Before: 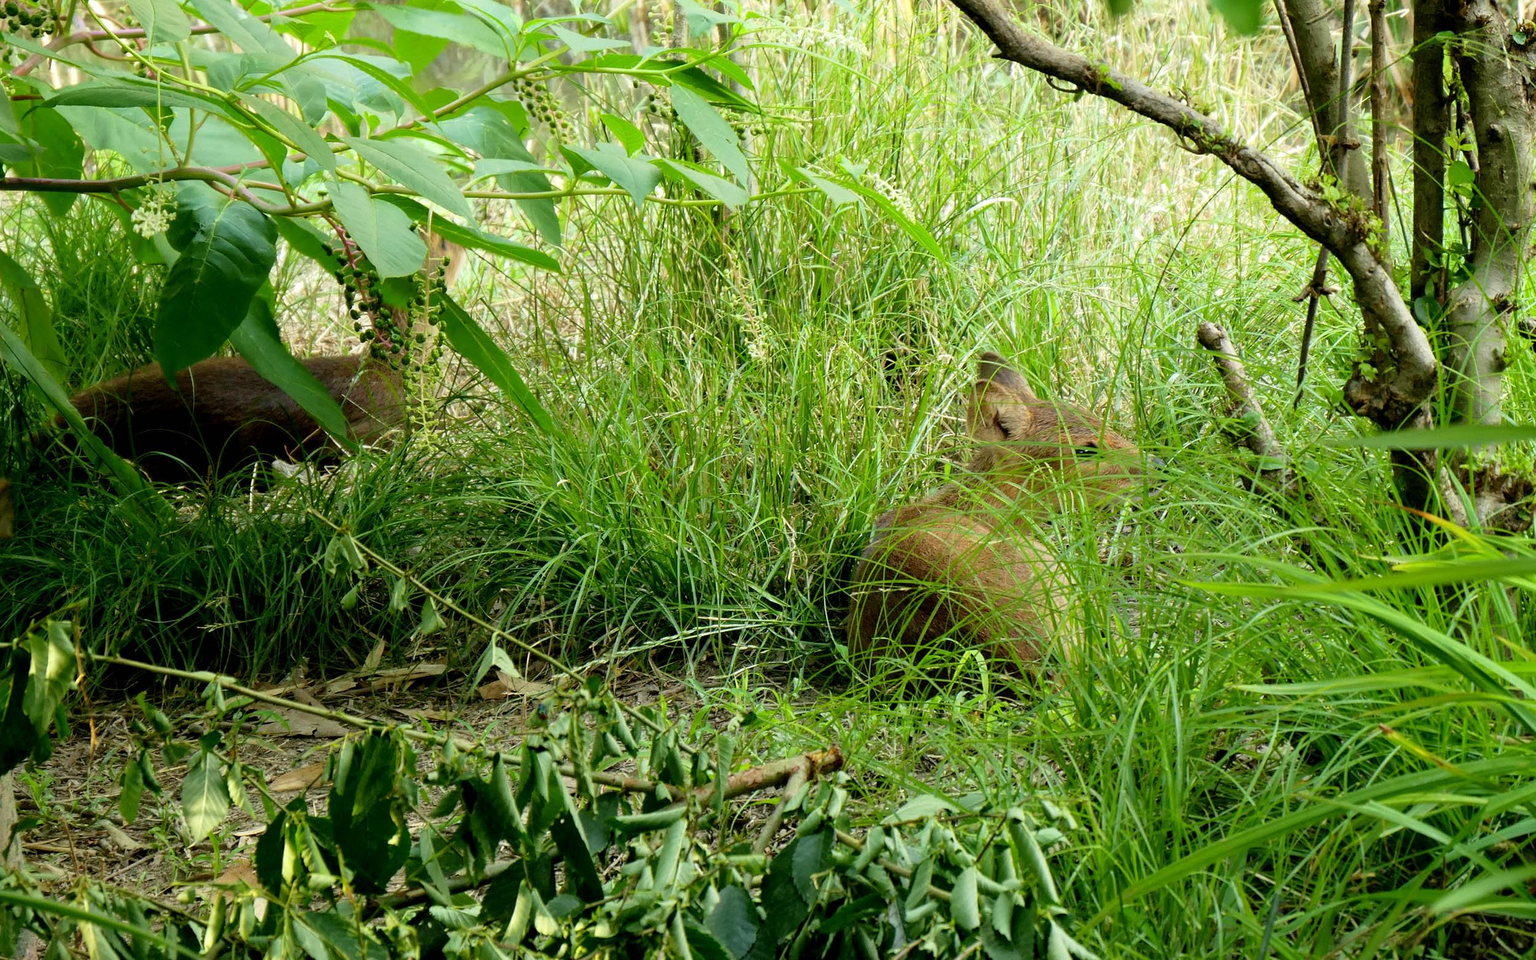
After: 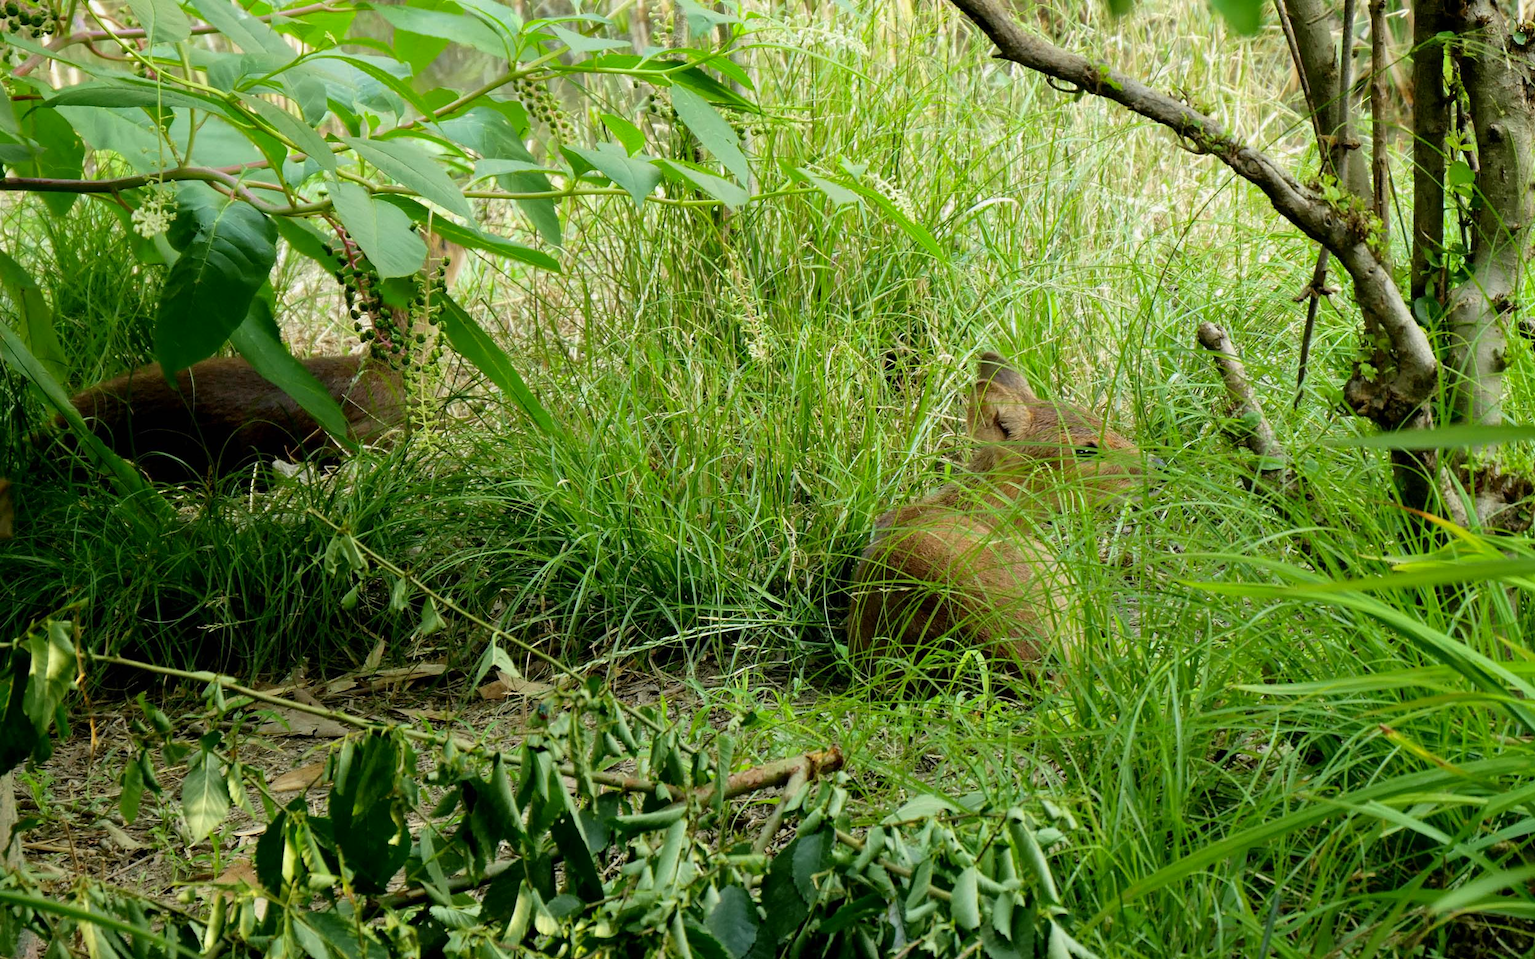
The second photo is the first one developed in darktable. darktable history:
tone equalizer: edges refinement/feathering 500, mask exposure compensation -1.57 EV, preserve details no
shadows and highlights: shadows -20.07, white point adjustment -2.06, highlights -35.13
